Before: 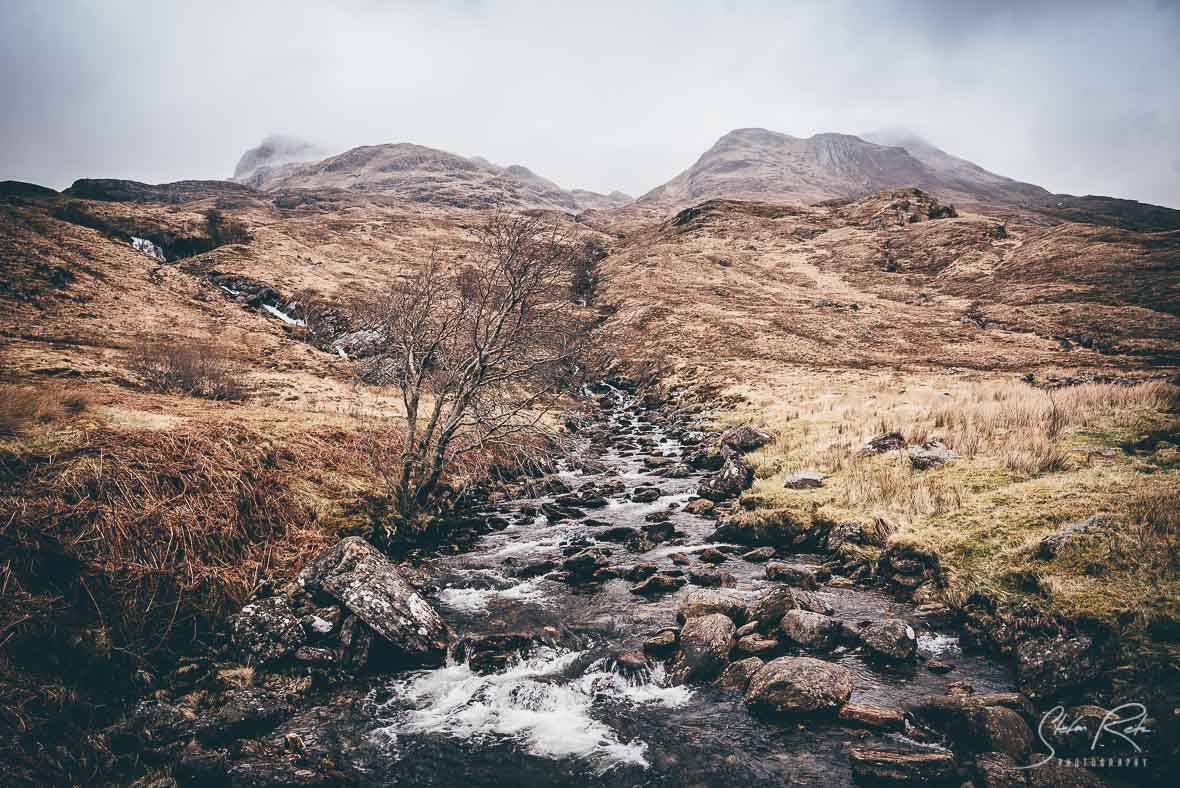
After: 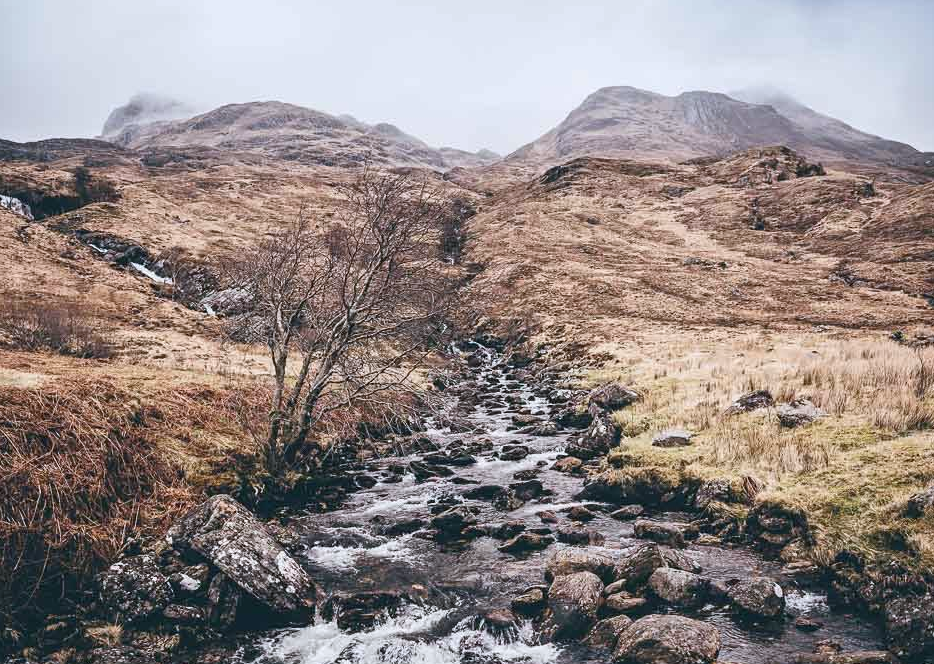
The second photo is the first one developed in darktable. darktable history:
white balance: red 0.983, blue 1.036
crop: left 11.225%, top 5.381%, right 9.565%, bottom 10.314%
